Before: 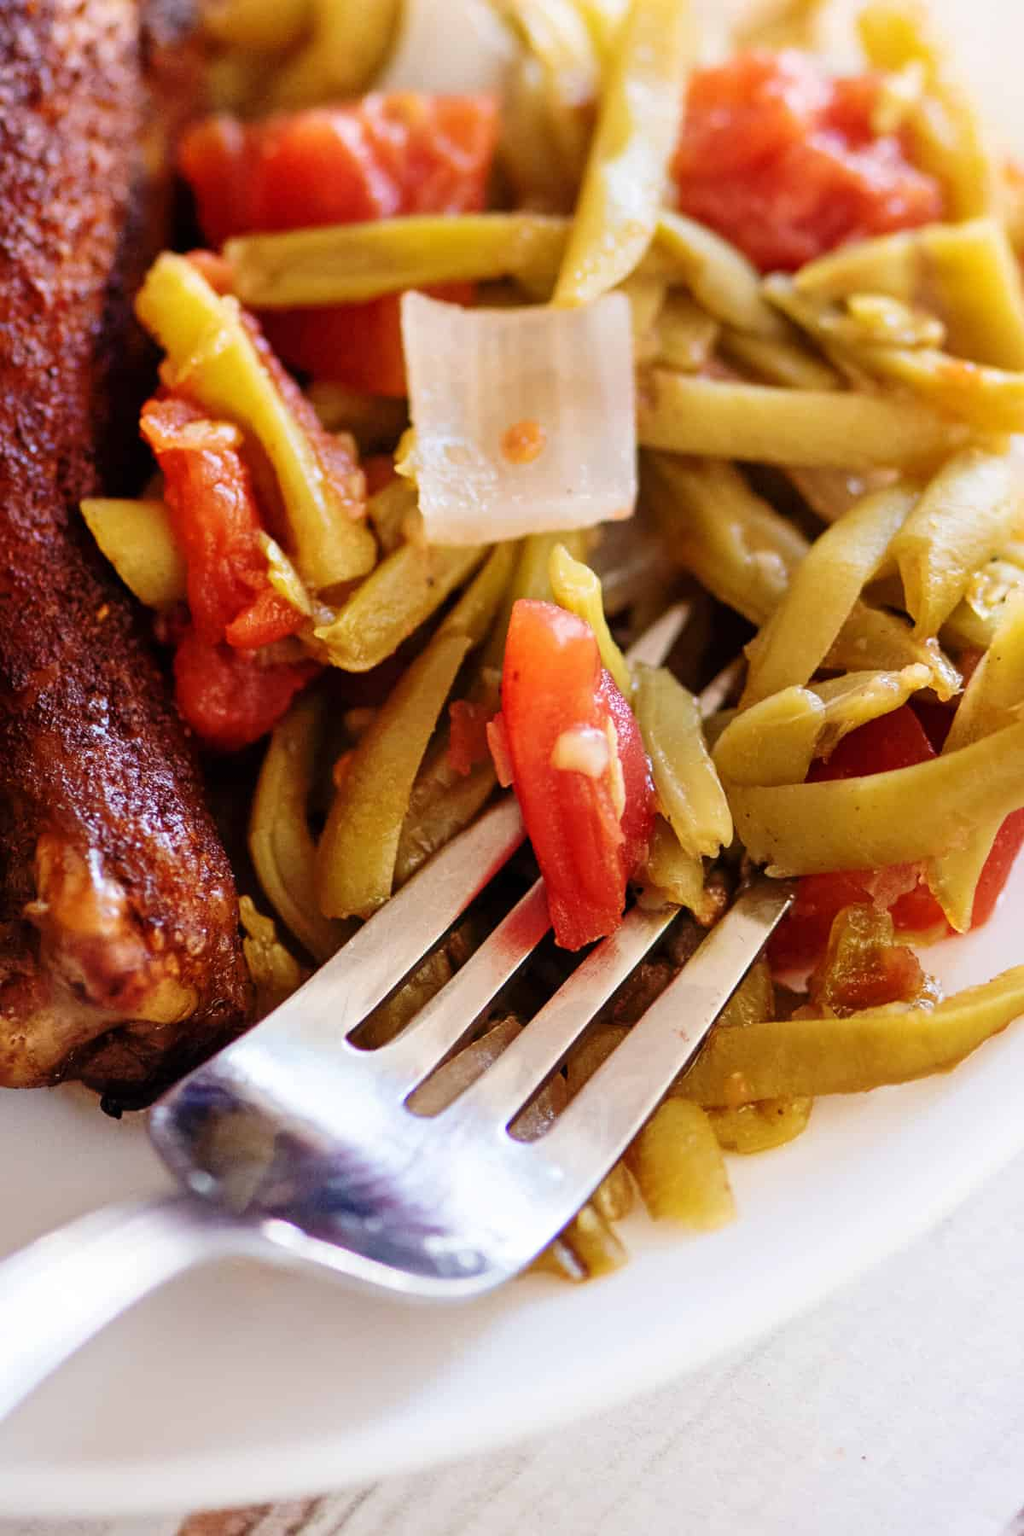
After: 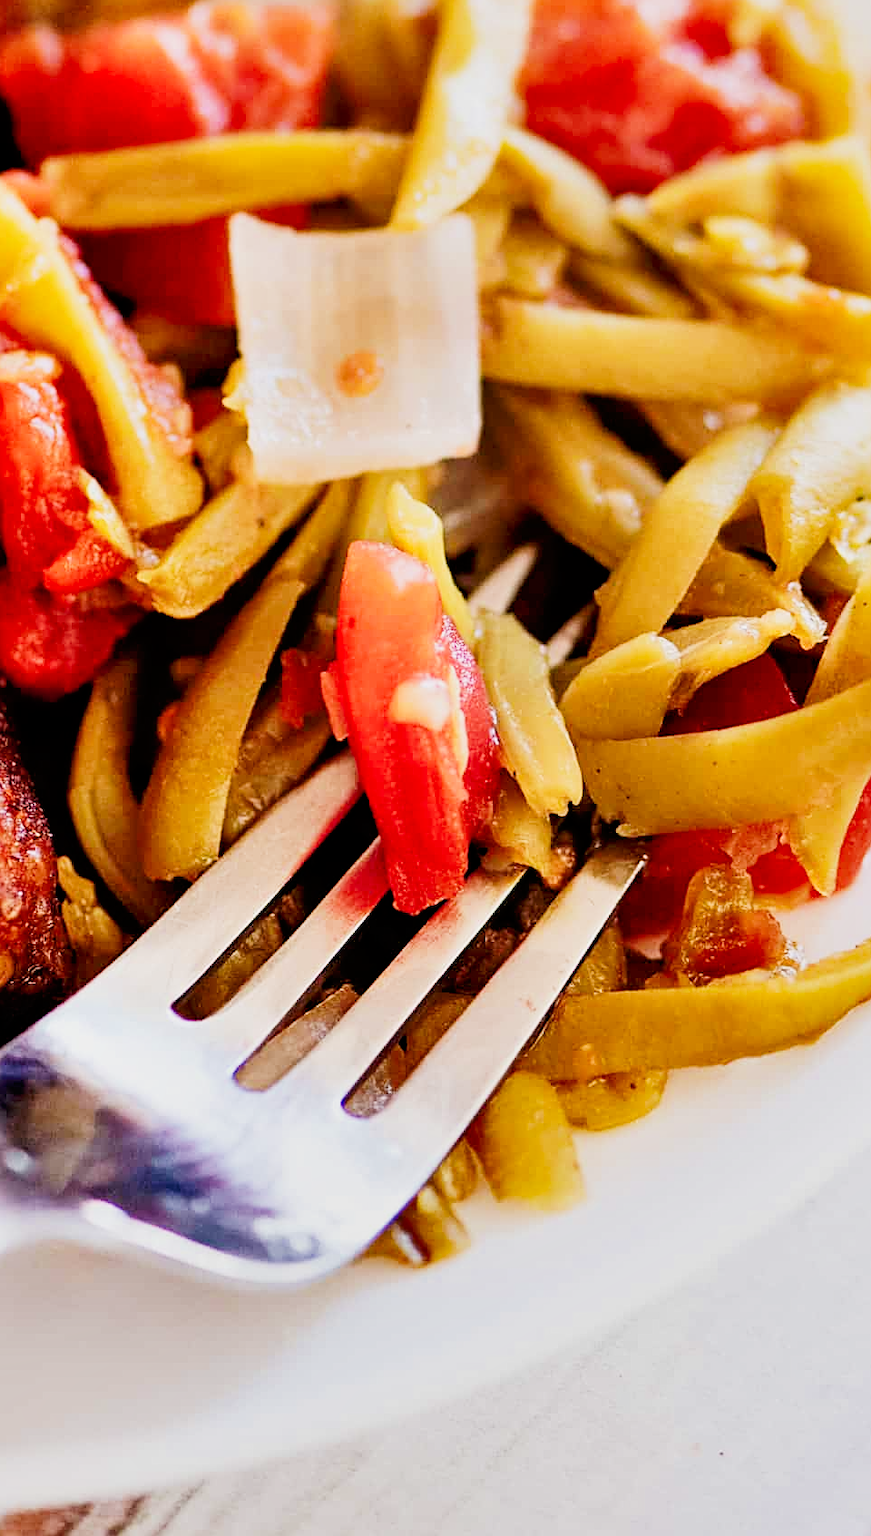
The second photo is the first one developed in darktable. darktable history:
tone equalizer: on, module defaults
crop and rotate: left 18.146%, top 5.896%, right 1.733%
contrast equalizer: y [[0.514, 0.573, 0.581, 0.508, 0.5, 0.5], [0.5 ×6], [0.5 ×6], [0 ×6], [0 ×6]], mix 0.181
tone curve: curves: ch0 [(0, 0) (0.118, 0.034) (0.182, 0.124) (0.265, 0.214) (0.504, 0.508) (0.783, 0.825) (1, 1)], preserve colors none
exposure: black level correction 0, exposure 0.699 EV, compensate exposure bias true, compensate highlight preservation false
filmic rgb: black relative exposure -7.65 EV, white relative exposure 4.56 EV, hardness 3.61, iterations of high-quality reconstruction 10
sharpen: on, module defaults
shadows and highlights: soften with gaussian
